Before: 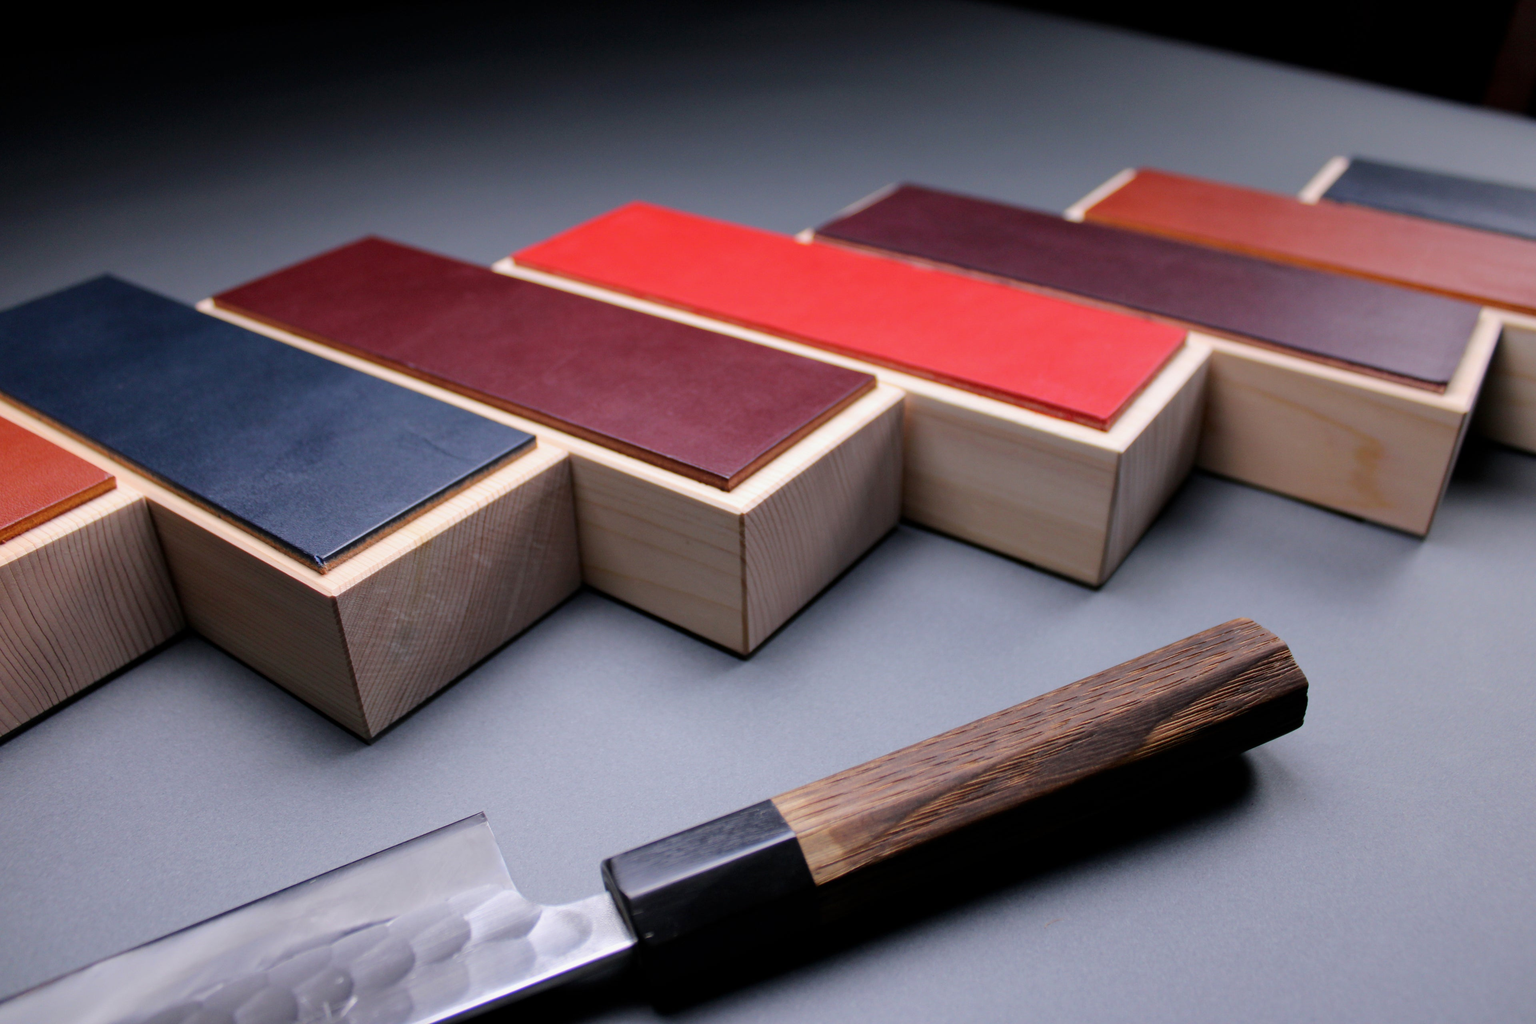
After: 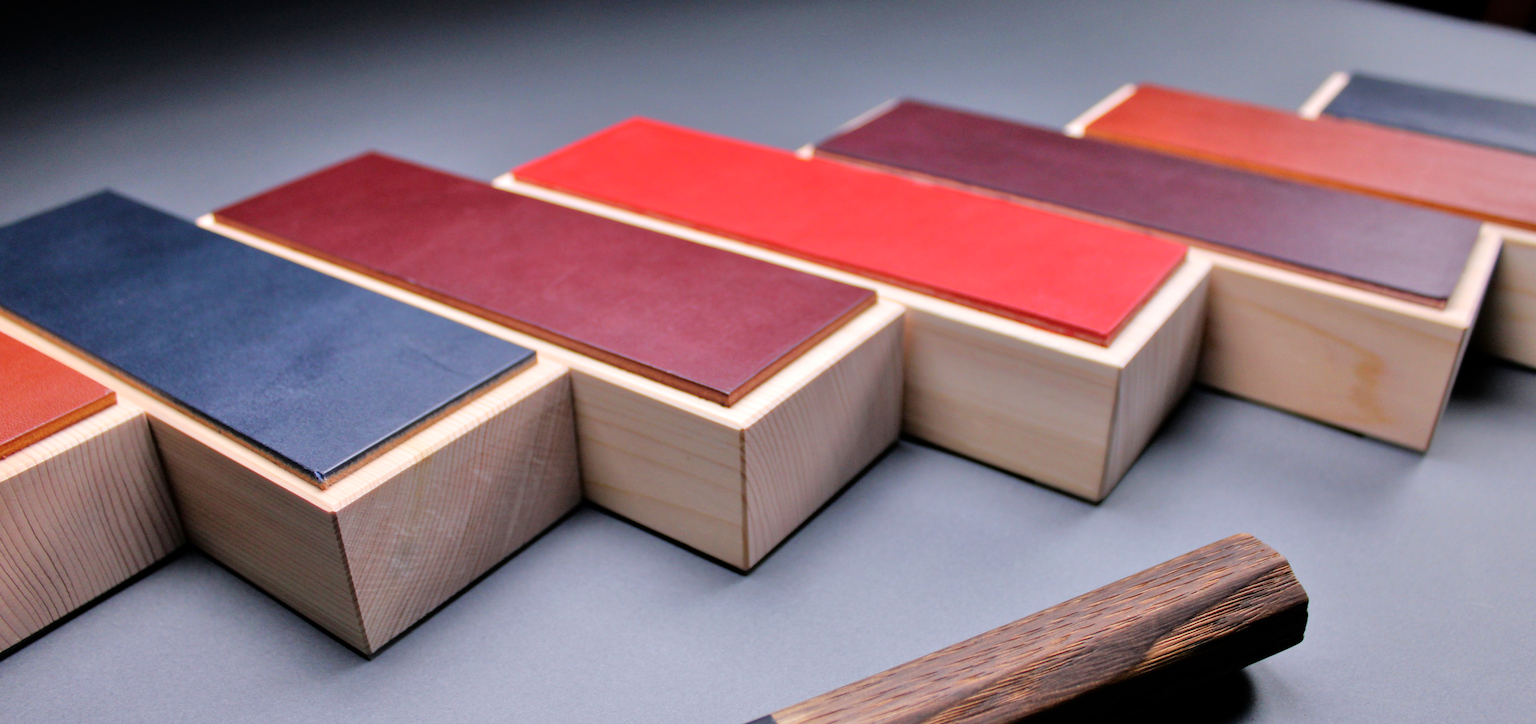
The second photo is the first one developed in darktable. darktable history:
crop and rotate: top 8.293%, bottom 20.996%
tone equalizer: -7 EV 0.15 EV, -6 EV 0.6 EV, -5 EV 1.15 EV, -4 EV 1.33 EV, -3 EV 1.15 EV, -2 EV 0.6 EV, -1 EV 0.15 EV, mask exposure compensation -0.5 EV
